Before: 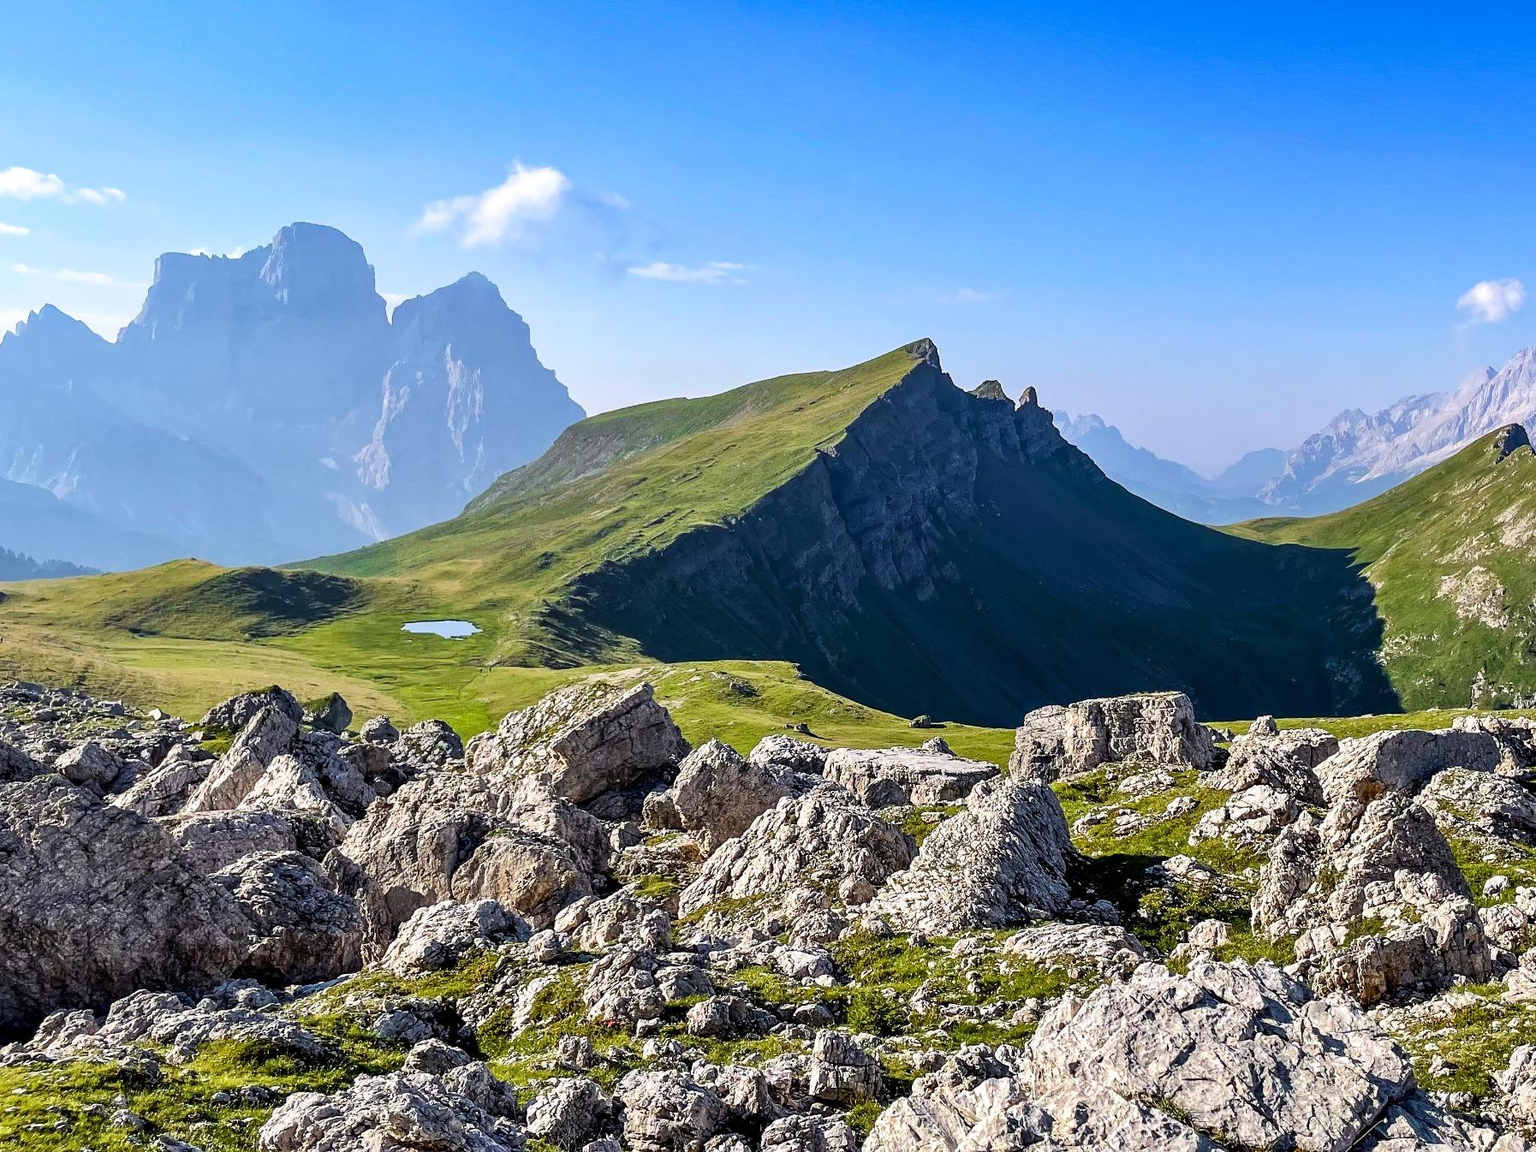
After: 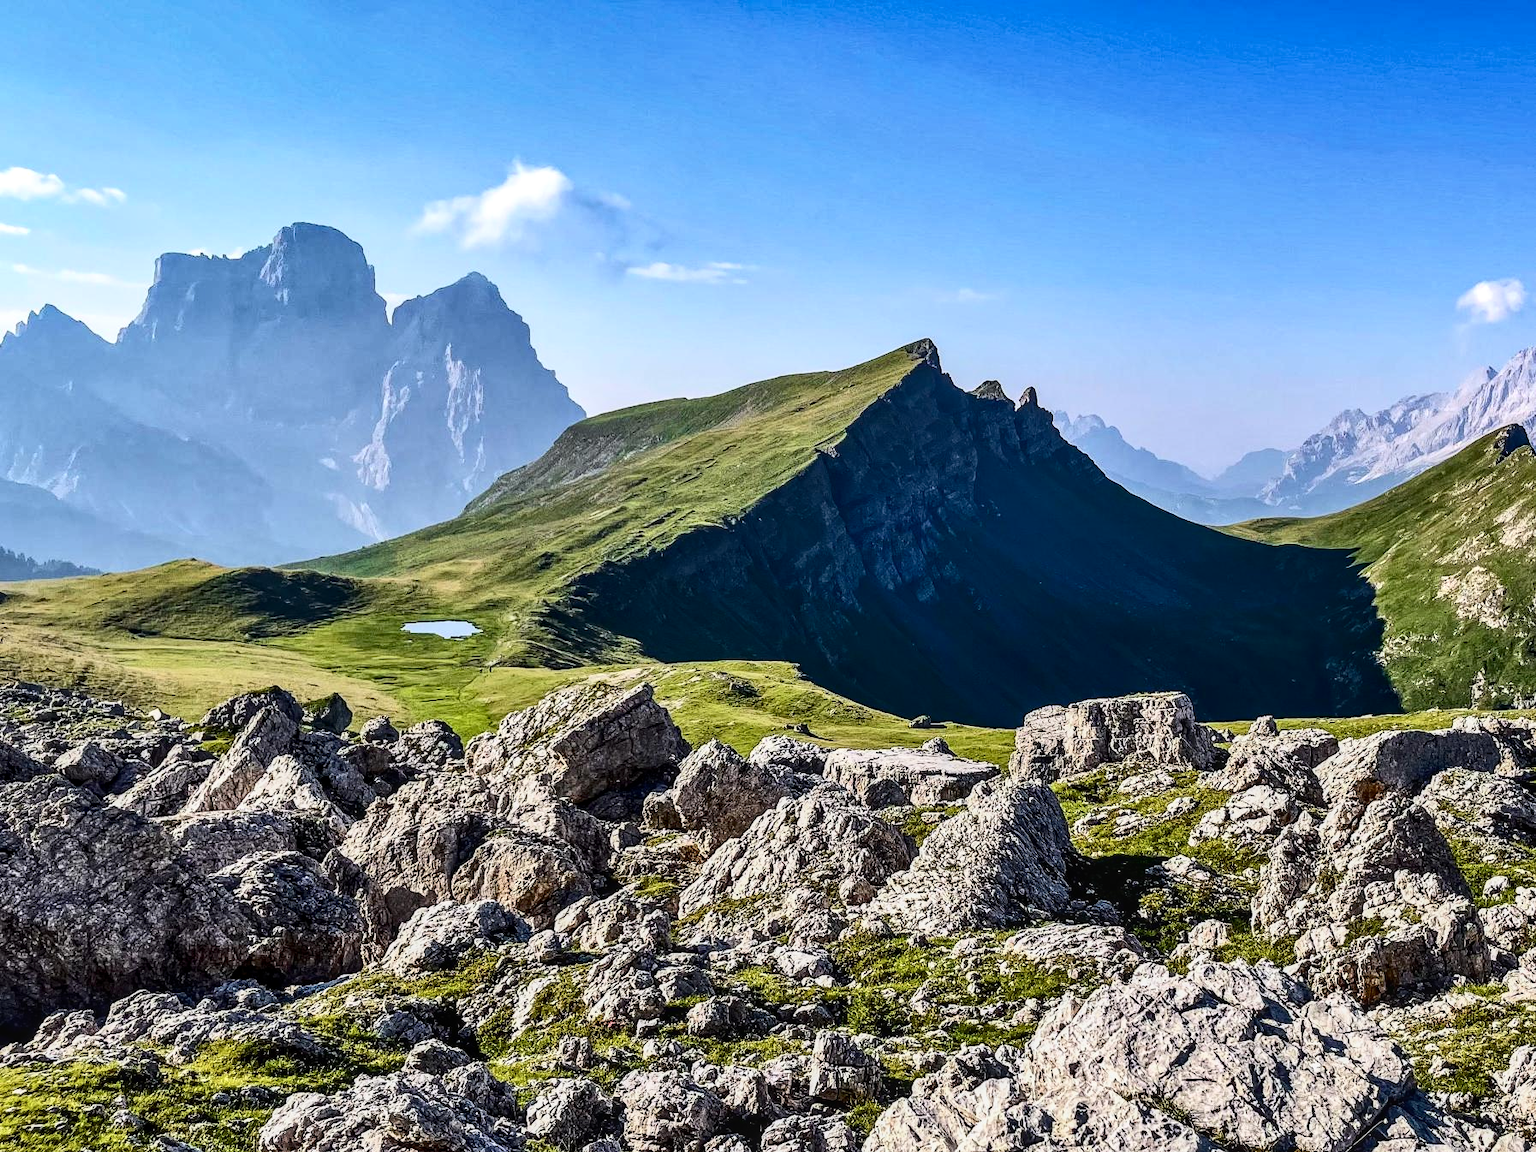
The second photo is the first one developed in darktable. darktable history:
exposure: exposure -0.155 EV, compensate highlight preservation false
shadows and highlights: soften with gaussian
local contrast: on, module defaults
contrast brightness saturation: contrast 0.292
